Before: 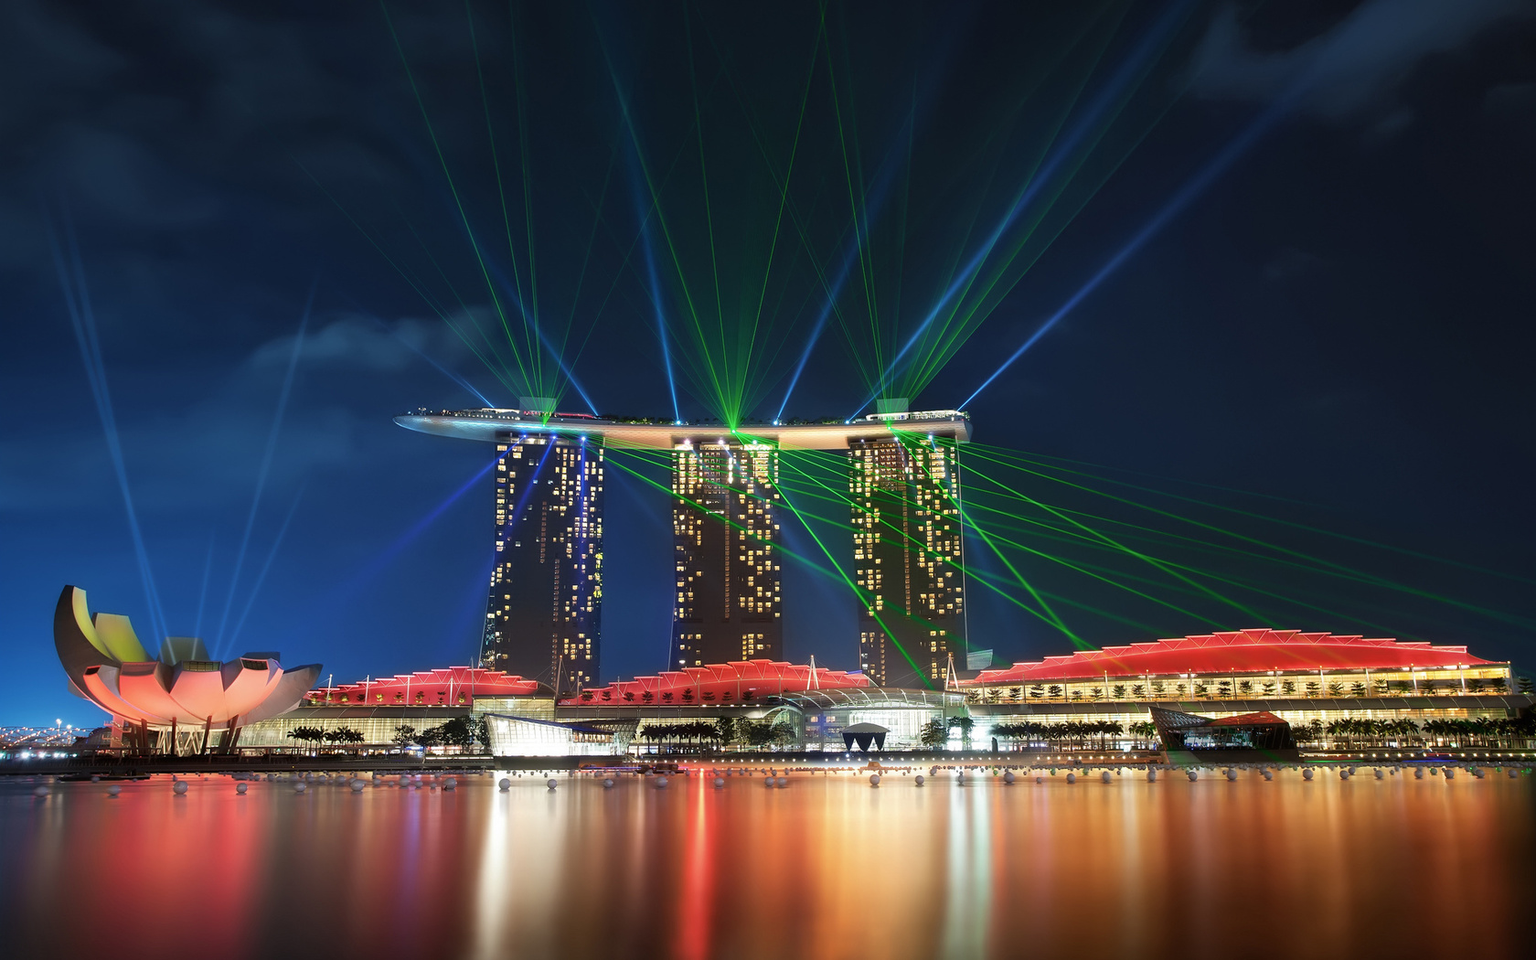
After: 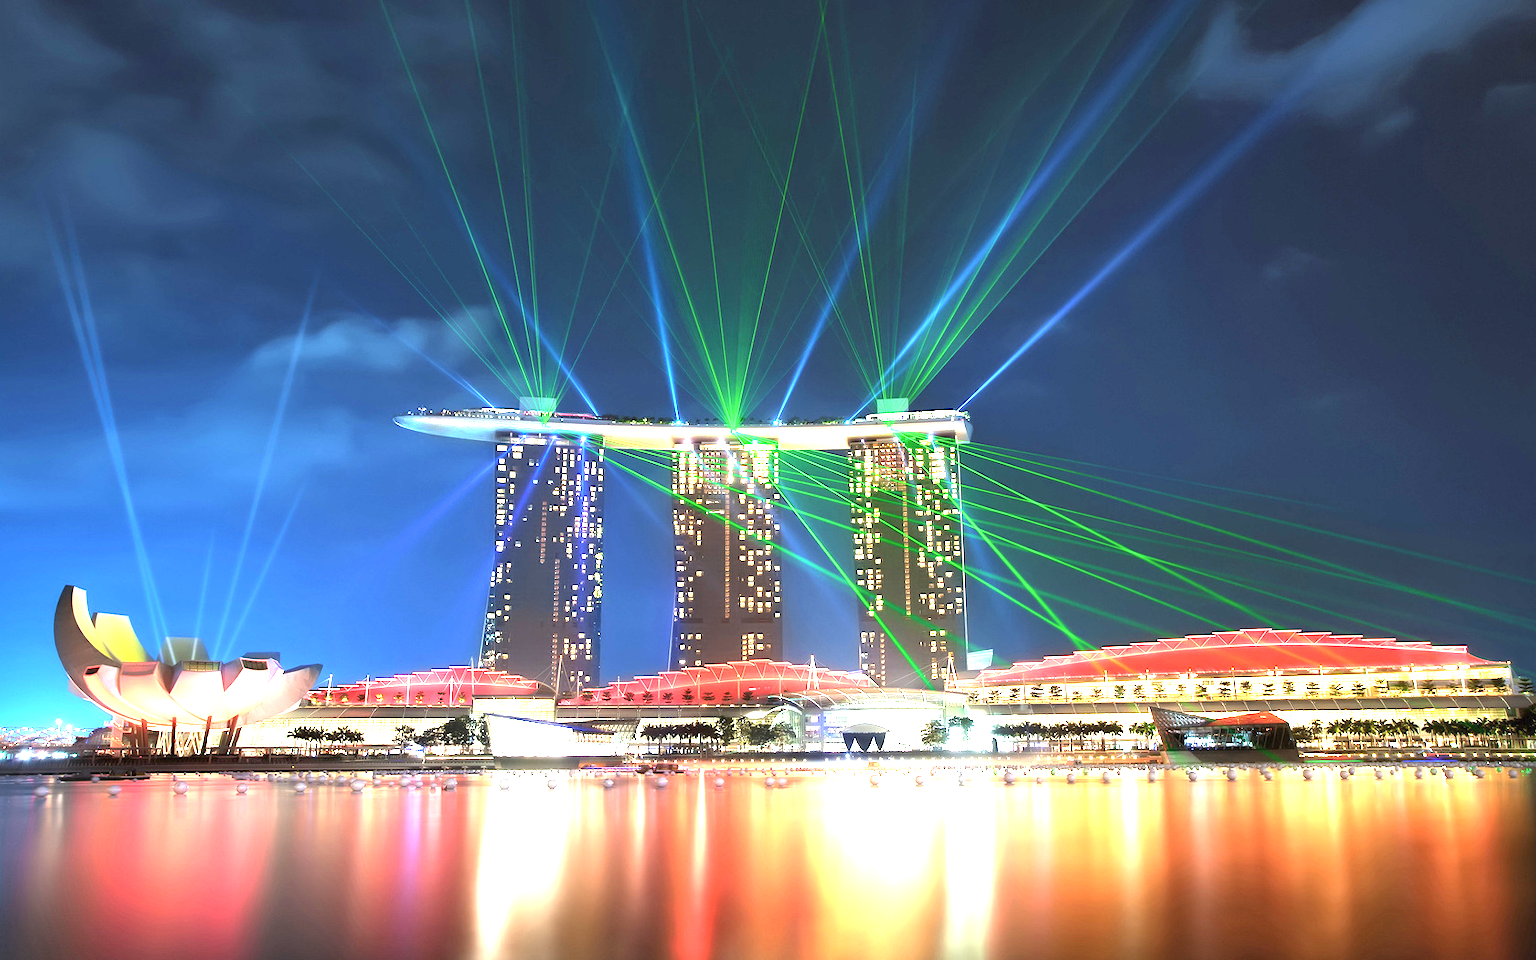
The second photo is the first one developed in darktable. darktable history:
exposure: exposure 2.276 EV, compensate highlight preservation false
